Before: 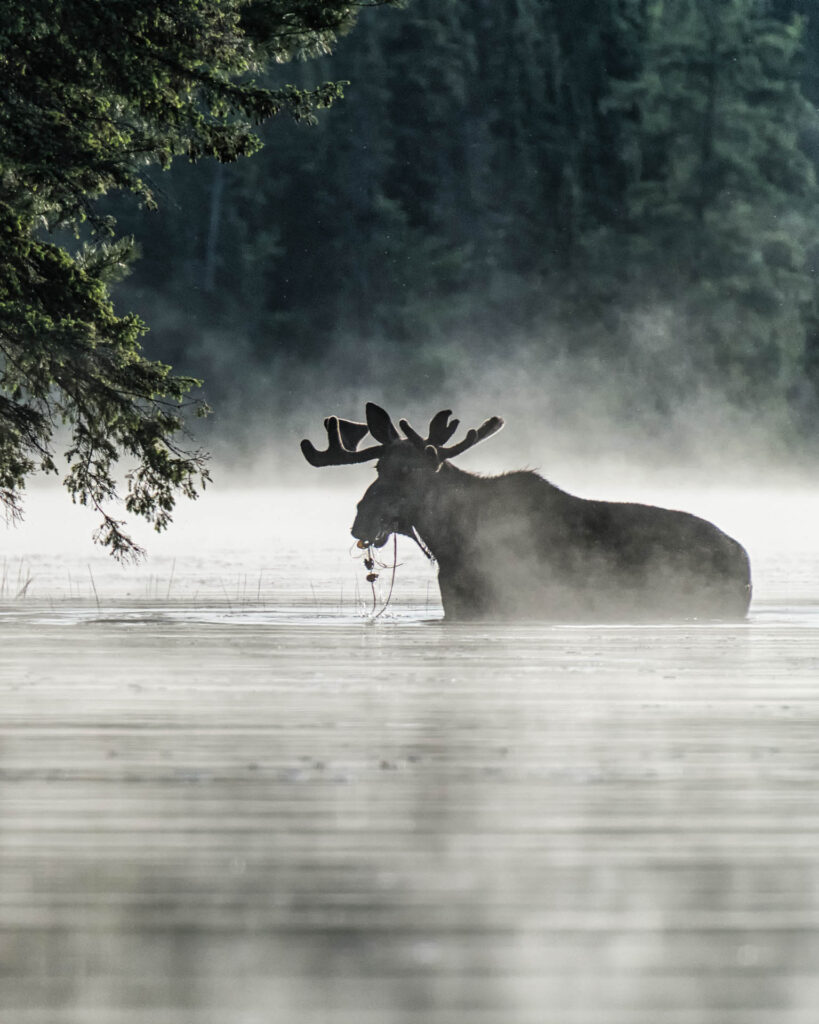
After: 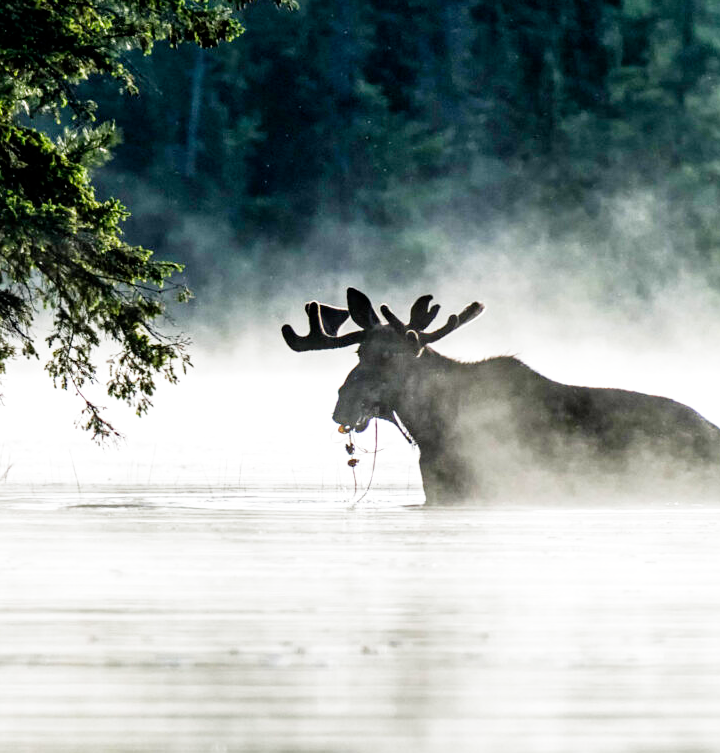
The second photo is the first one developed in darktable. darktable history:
tone equalizer: on, module defaults
color correction: saturation 1.34
crop and rotate: left 2.425%, top 11.305%, right 9.6%, bottom 15.08%
filmic rgb: middle gray luminance 10%, black relative exposure -8.61 EV, white relative exposure 3.3 EV, threshold 6 EV, target black luminance 0%, hardness 5.2, latitude 44.69%, contrast 1.302, highlights saturation mix 5%, shadows ↔ highlights balance 24.64%, add noise in highlights 0, preserve chrominance no, color science v3 (2019), use custom middle-gray values true, iterations of high-quality reconstruction 0, contrast in highlights soft, enable highlight reconstruction true
